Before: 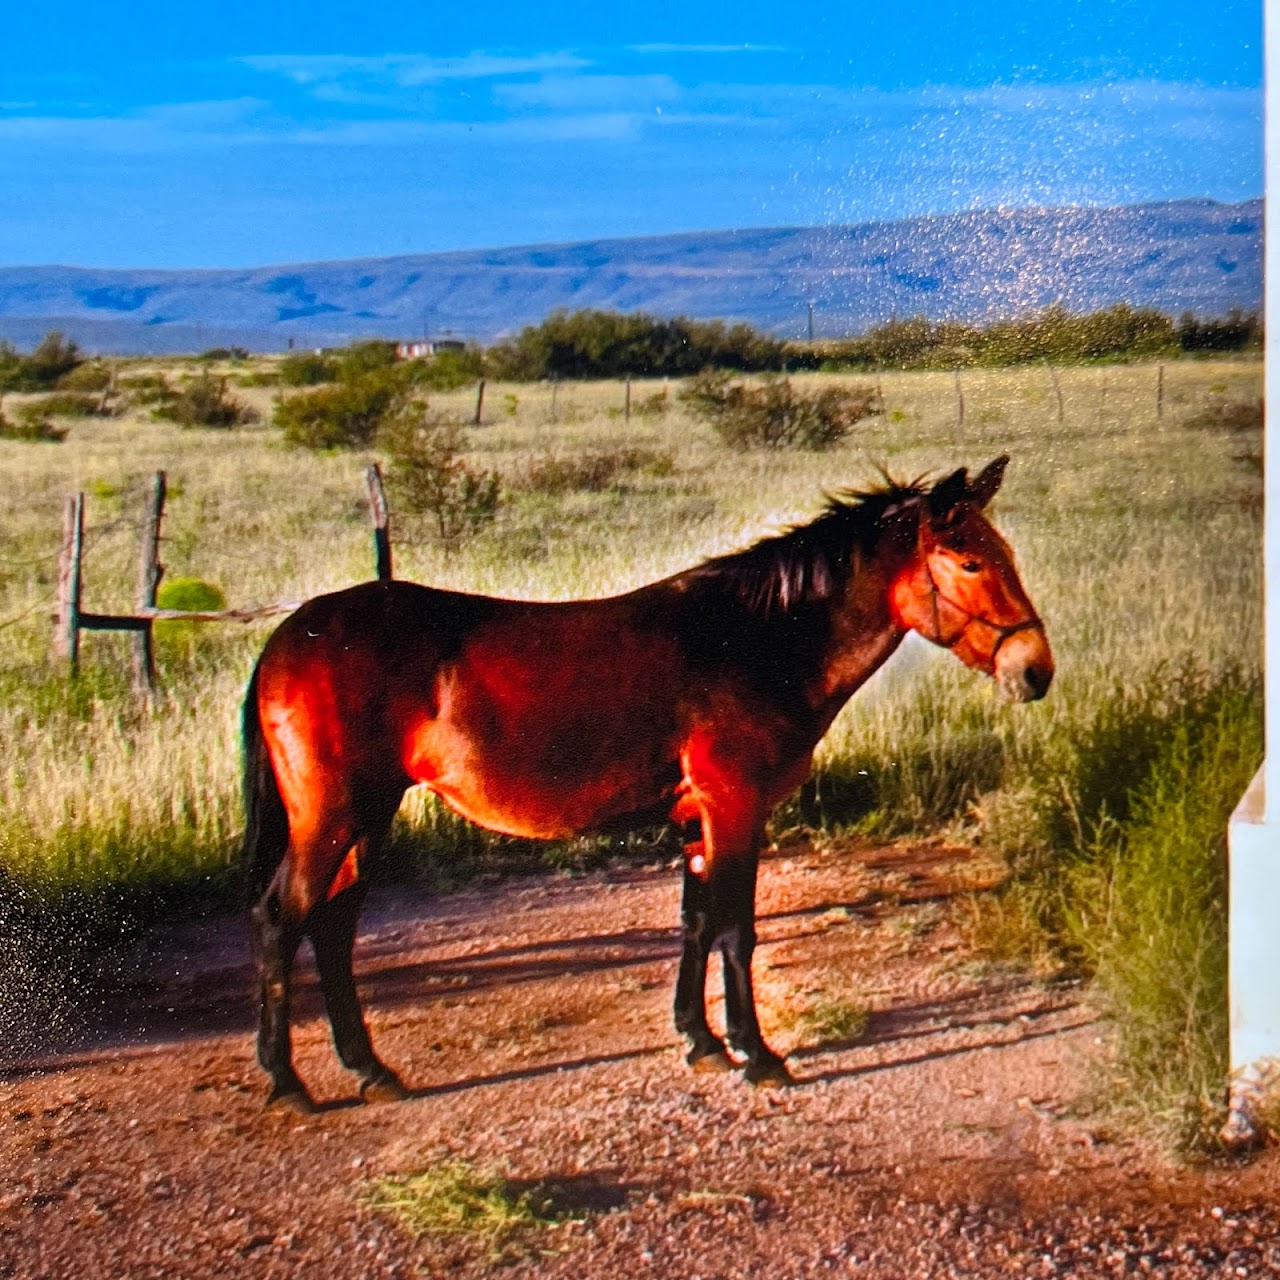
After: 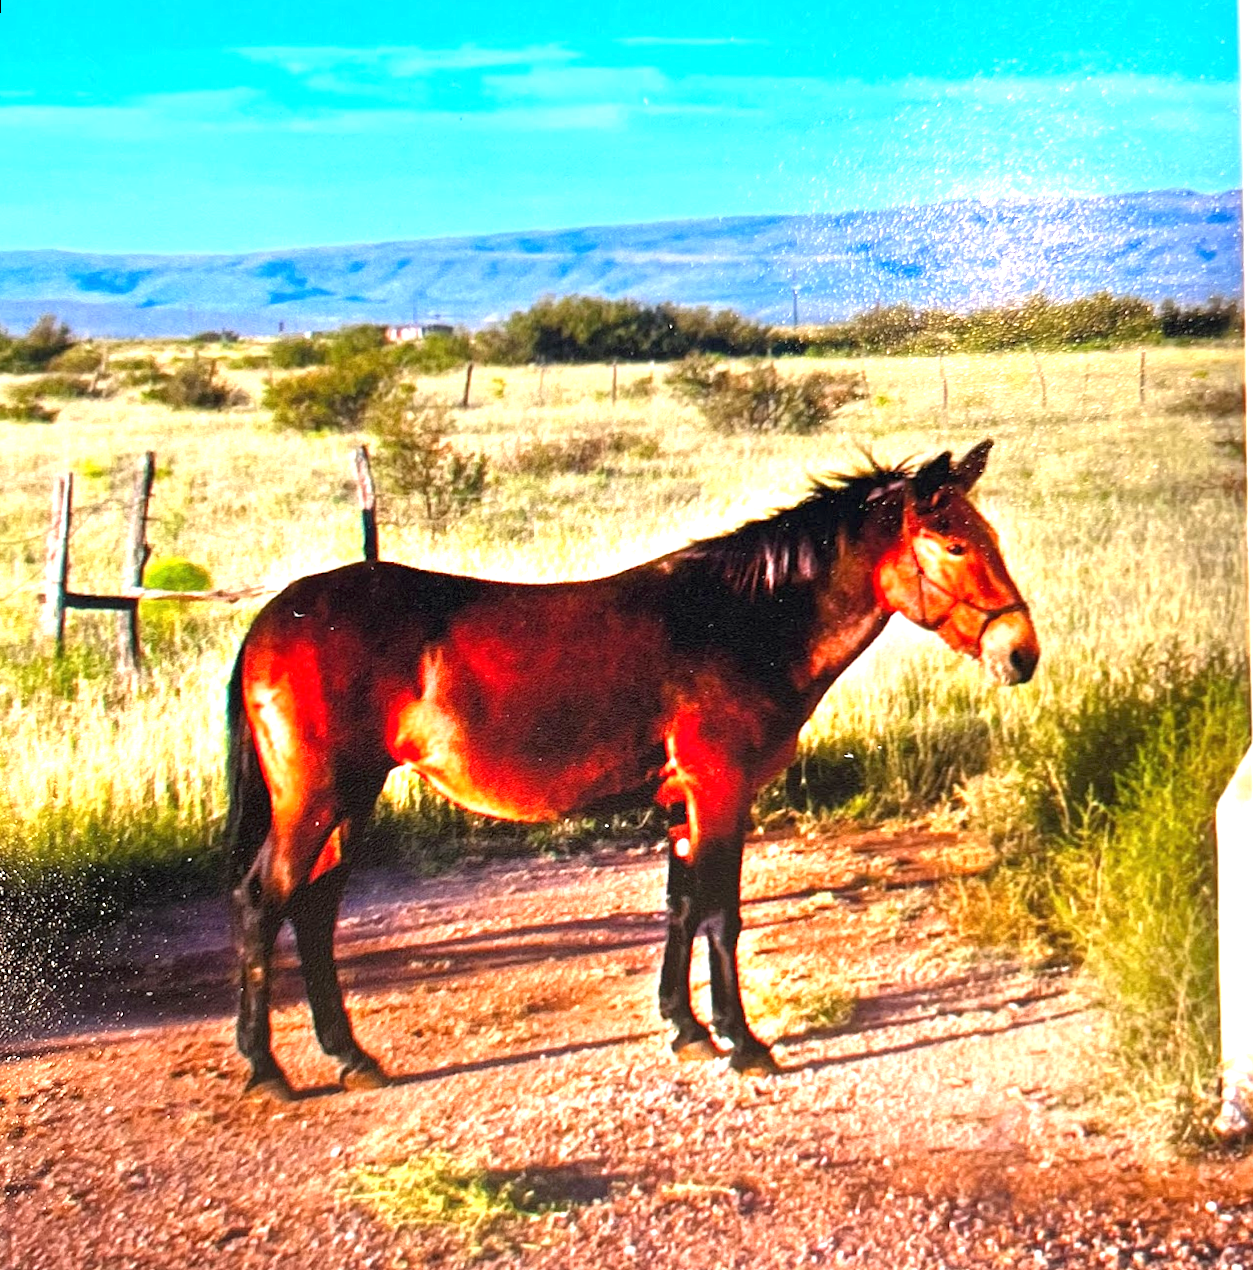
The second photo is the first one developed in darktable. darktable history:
exposure: black level correction 0, exposure 1.45 EV, compensate exposure bias true, compensate highlight preservation false
rotate and perspective: rotation 0.226°, lens shift (vertical) -0.042, crop left 0.023, crop right 0.982, crop top 0.006, crop bottom 0.994
white balance: emerald 1
